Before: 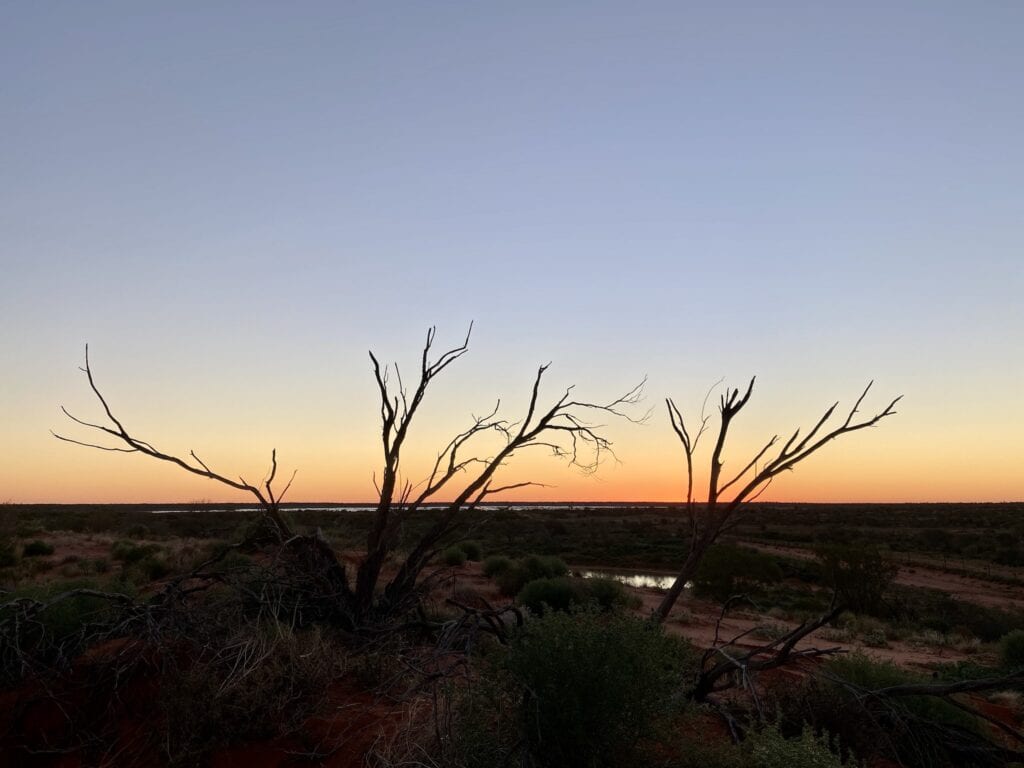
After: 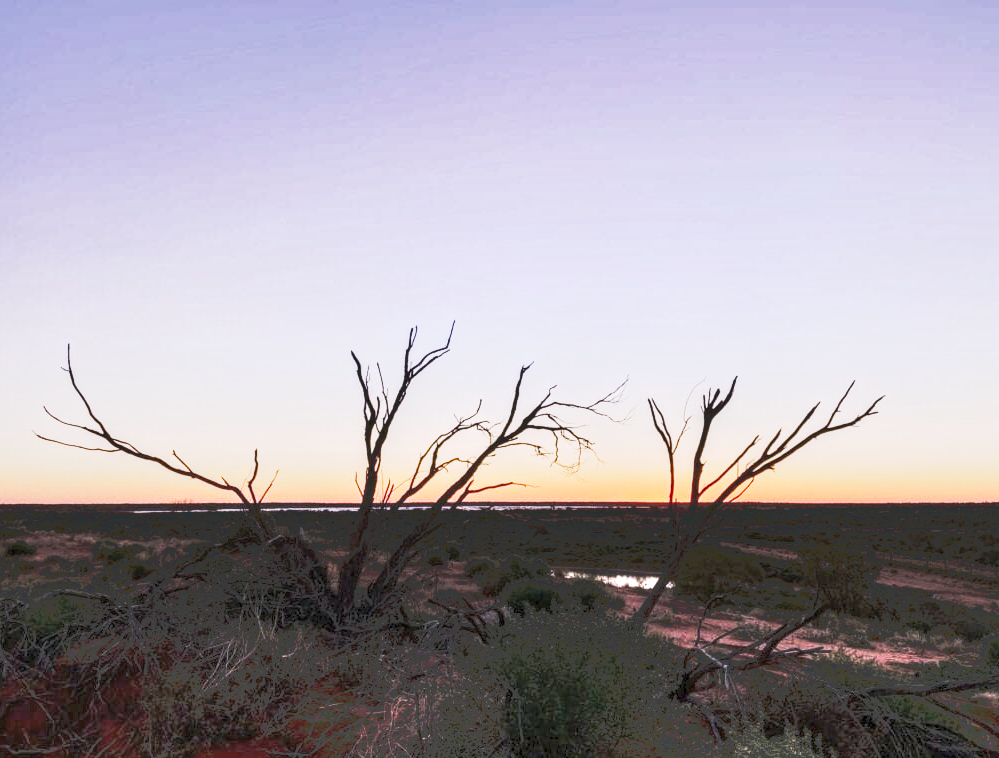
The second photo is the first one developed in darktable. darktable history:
crop and rotate: left 1.774%, right 0.633%, bottom 1.28%
local contrast: highlights 61%, detail 143%, midtone range 0.428
shadows and highlights: soften with gaussian
white balance: red 1.042, blue 1.17
tone curve: curves: ch0 [(0, 0) (0.003, 0.037) (0.011, 0.061) (0.025, 0.104) (0.044, 0.145) (0.069, 0.145) (0.1, 0.127) (0.136, 0.175) (0.177, 0.207) (0.224, 0.252) (0.277, 0.341) (0.335, 0.446) (0.399, 0.554) (0.468, 0.658) (0.543, 0.757) (0.623, 0.843) (0.709, 0.919) (0.801, 0.958) (0.898, 0.975) (1, 1)], preserve colors none
